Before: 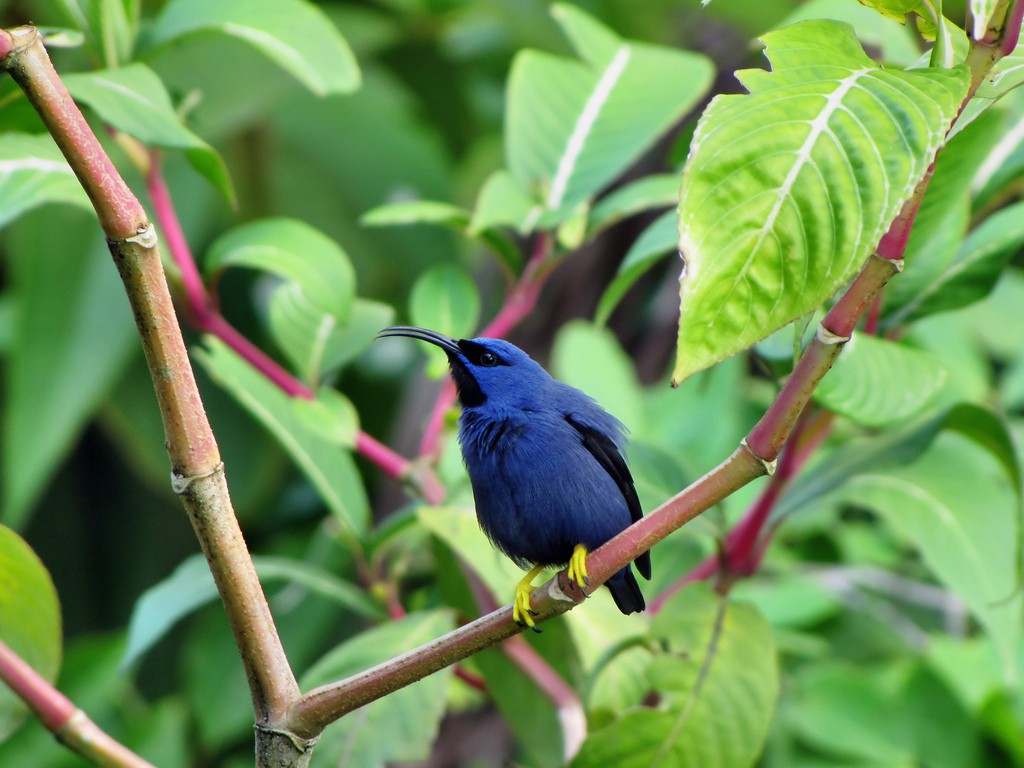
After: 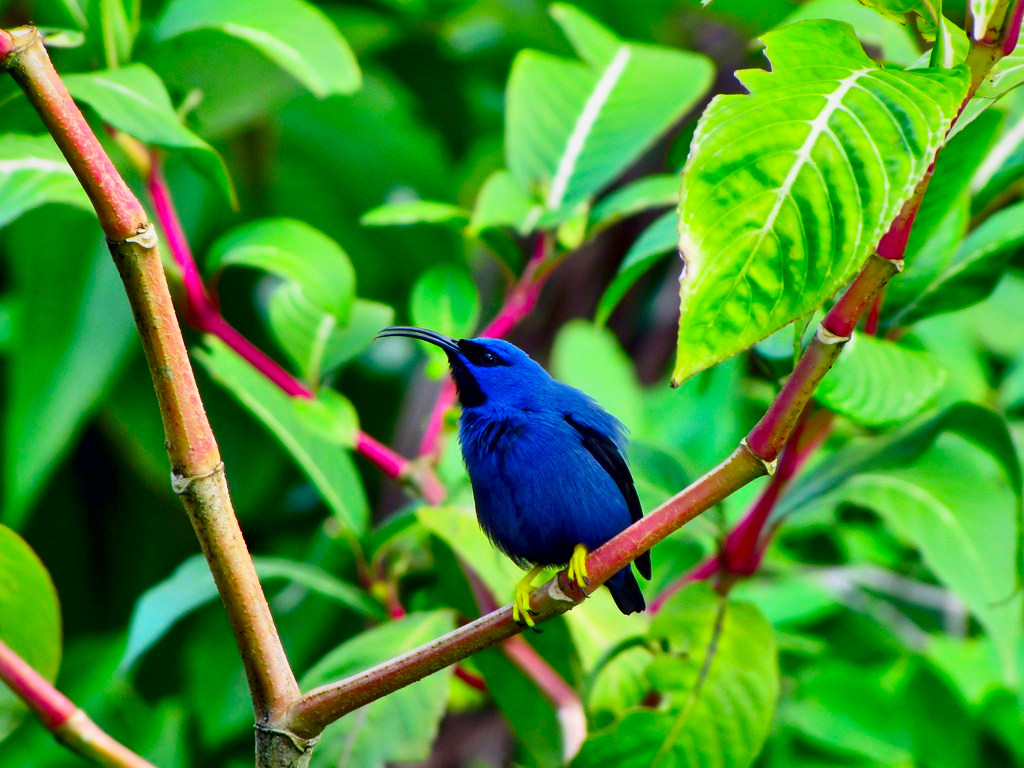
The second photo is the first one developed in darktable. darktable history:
contrast brightness saturation: contrast 0.26, brightness 0.02, saturation 0.87
tone equalizer: -8 EV 0.25 EV, -7 EV 0.417 EV, -6 EV 0.417 EV, -5 EV 0.25 EV, -3 EV -0.25 EV, -2 EV -0.417 EV, -1 EV -0.417 EV, +0 EV -0.25 EV, edges refinement/feathering 500, mask exposure compensation -1.57 EV, preserve details guided filter
local contrast: mode bilateral grid, contrast 20, coarseness 50, detail 148%, midtone range 0.2
